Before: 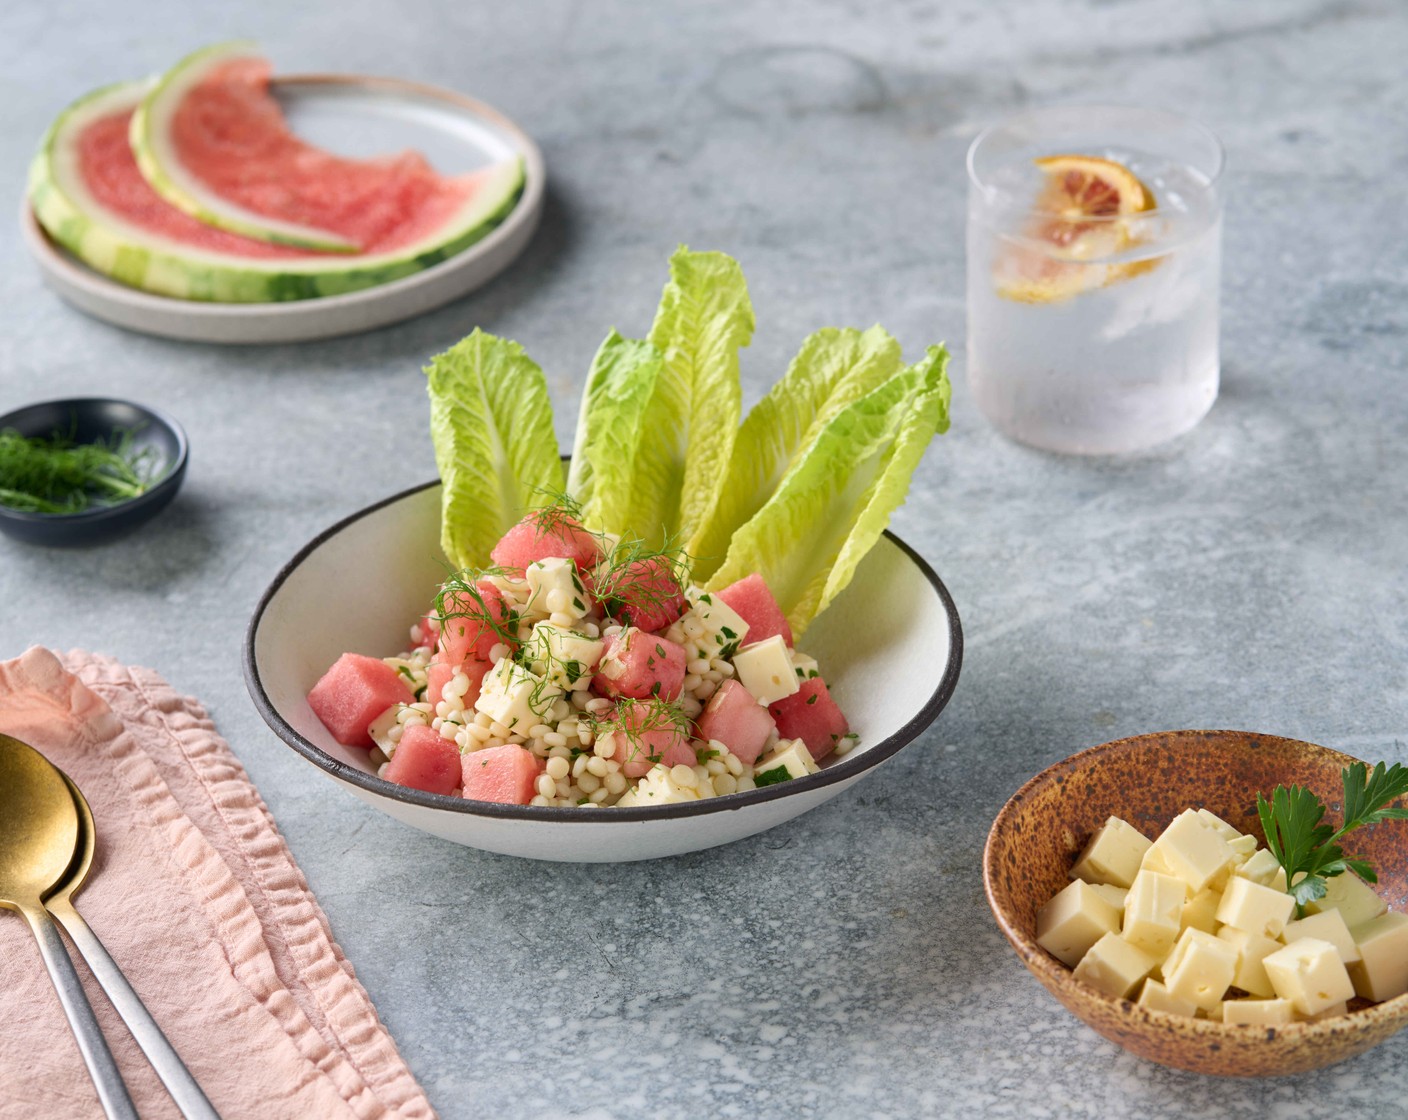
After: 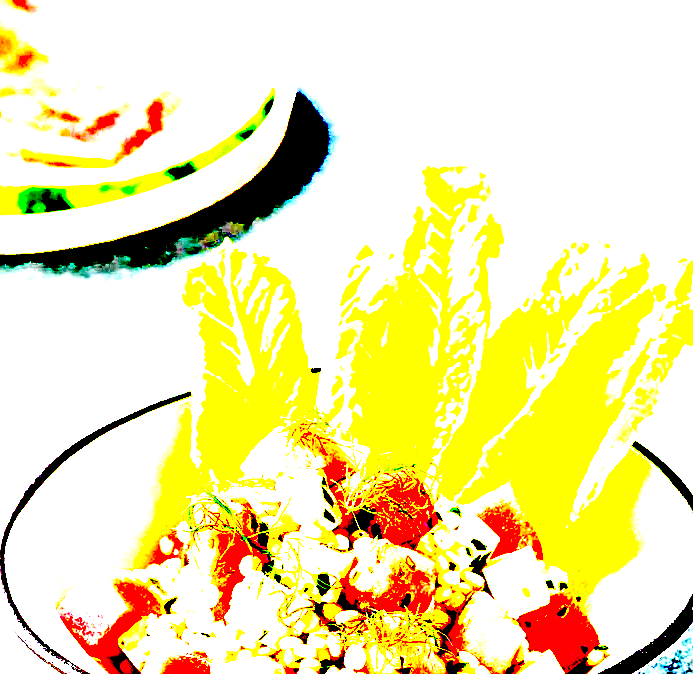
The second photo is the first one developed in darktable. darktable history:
sharpen: on, module defaults
exposure: black level correction 0.1, exposure 2.903 EV, compensate highlight preservation false
color correction: highlights a* -2.8, highlights b* -2.06, shadows a* 2.04, shadows b* 2.84
crop: left 17.827%, top 7.901%, right 32.895%, bottom 31.871%
